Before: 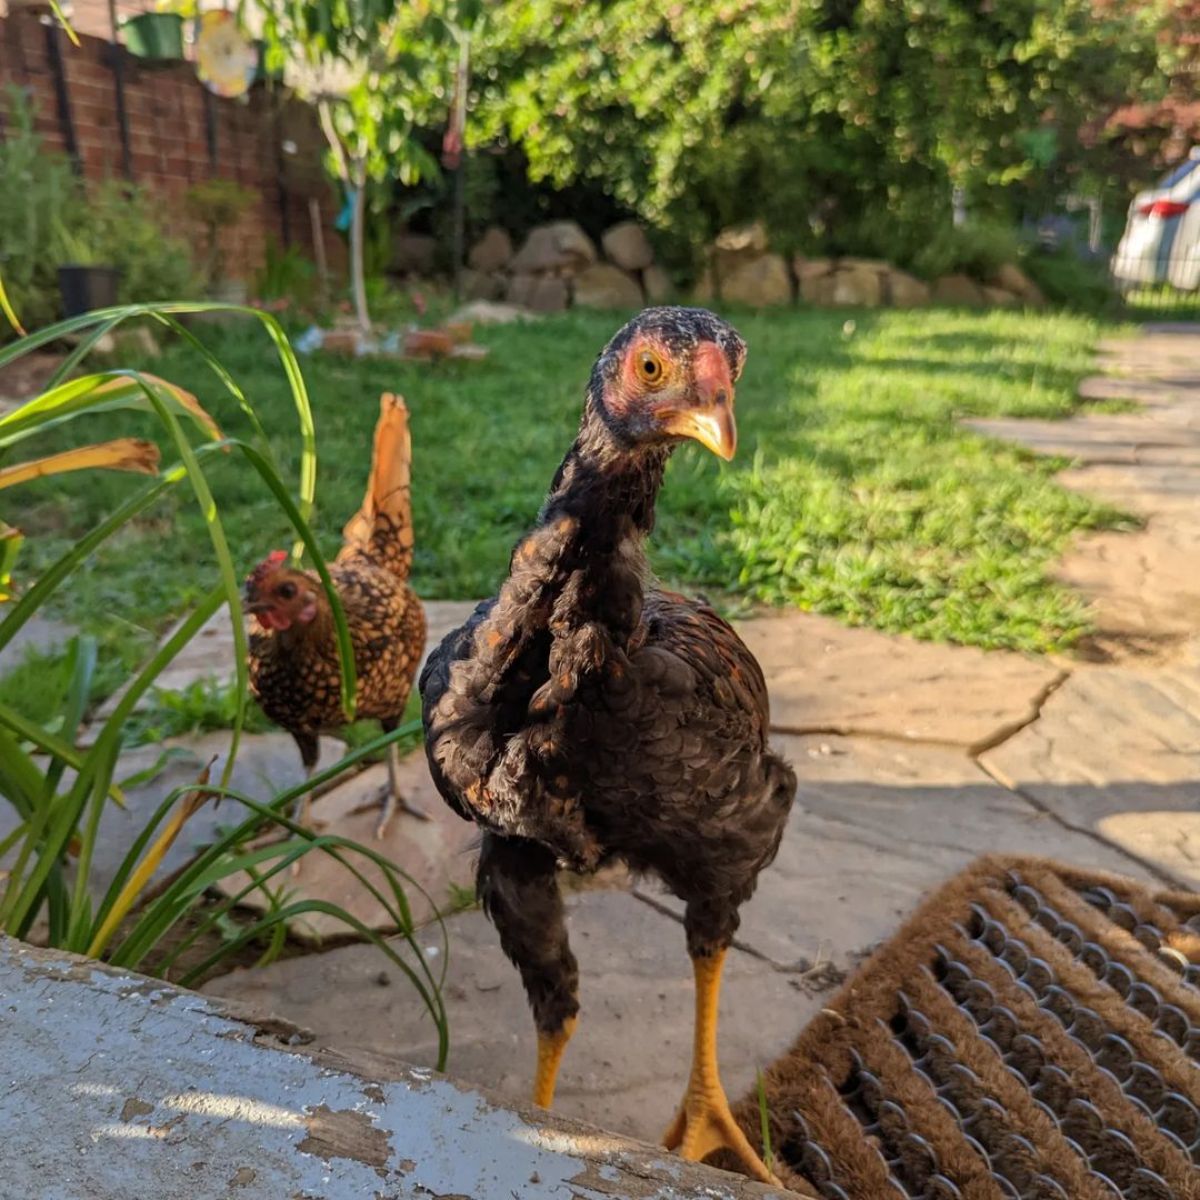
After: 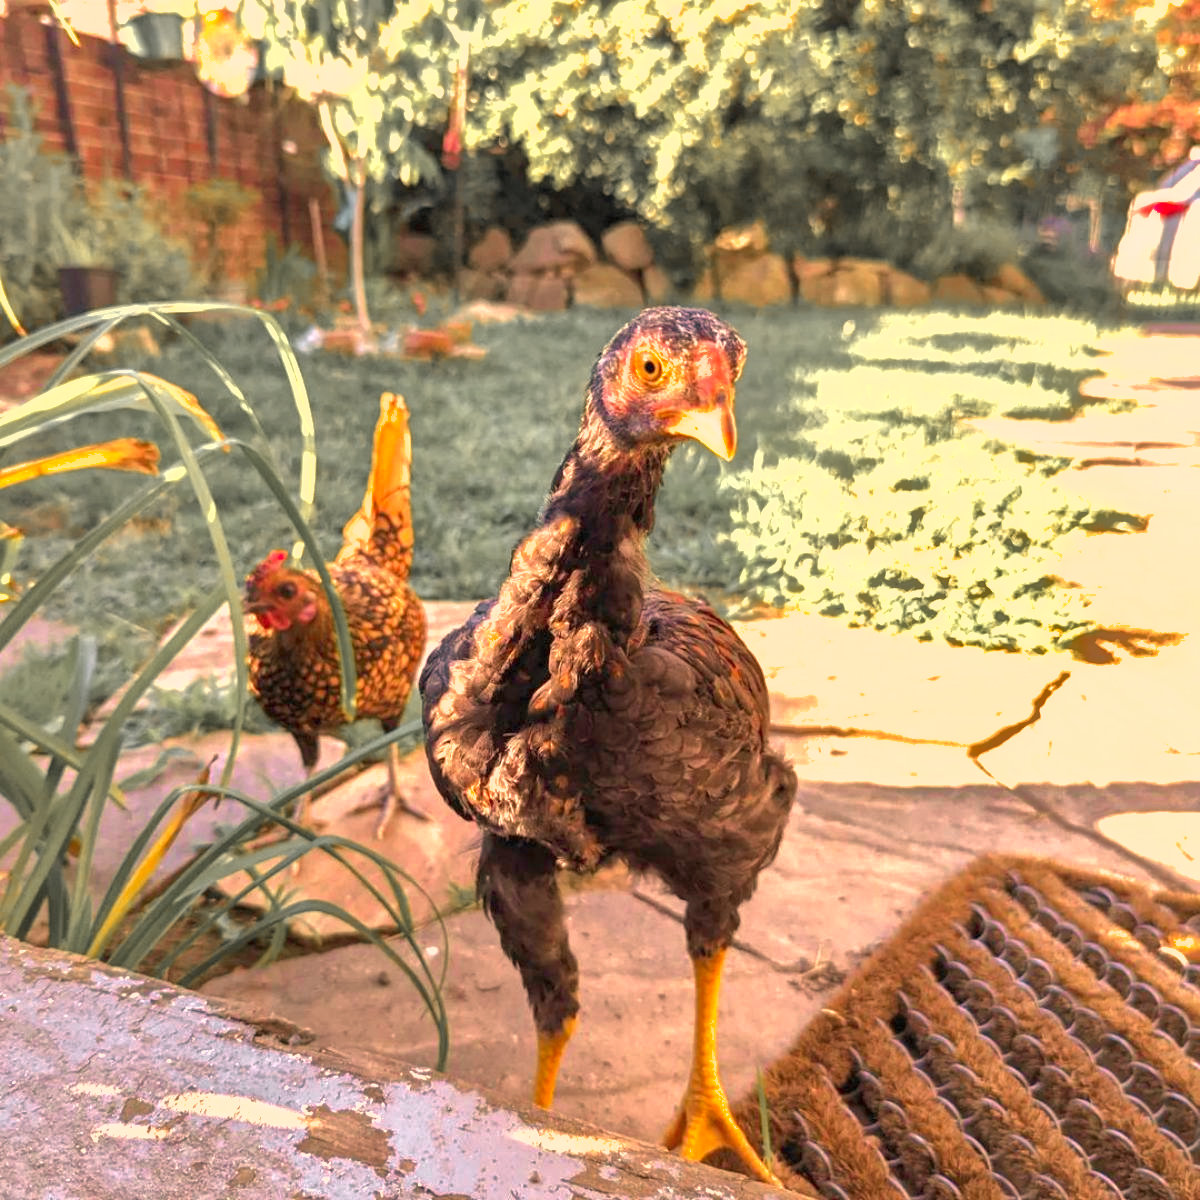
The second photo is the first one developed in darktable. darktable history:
shadows and highlights: highlights -59.75
exposure: black level correction 0, exposure 1.441 EV, compensate highlight preservation false
color zones: curves: ch1 [(0, 0.638) (0.193, 0.442) (0.286, 0.15) (0.429, 0.14) (0.571, 0.142) (0.714, 0.154) (0.857, 0.175) (1, 0.638)]
color correction: highlights a* 21.55, highlights b* 21.52
